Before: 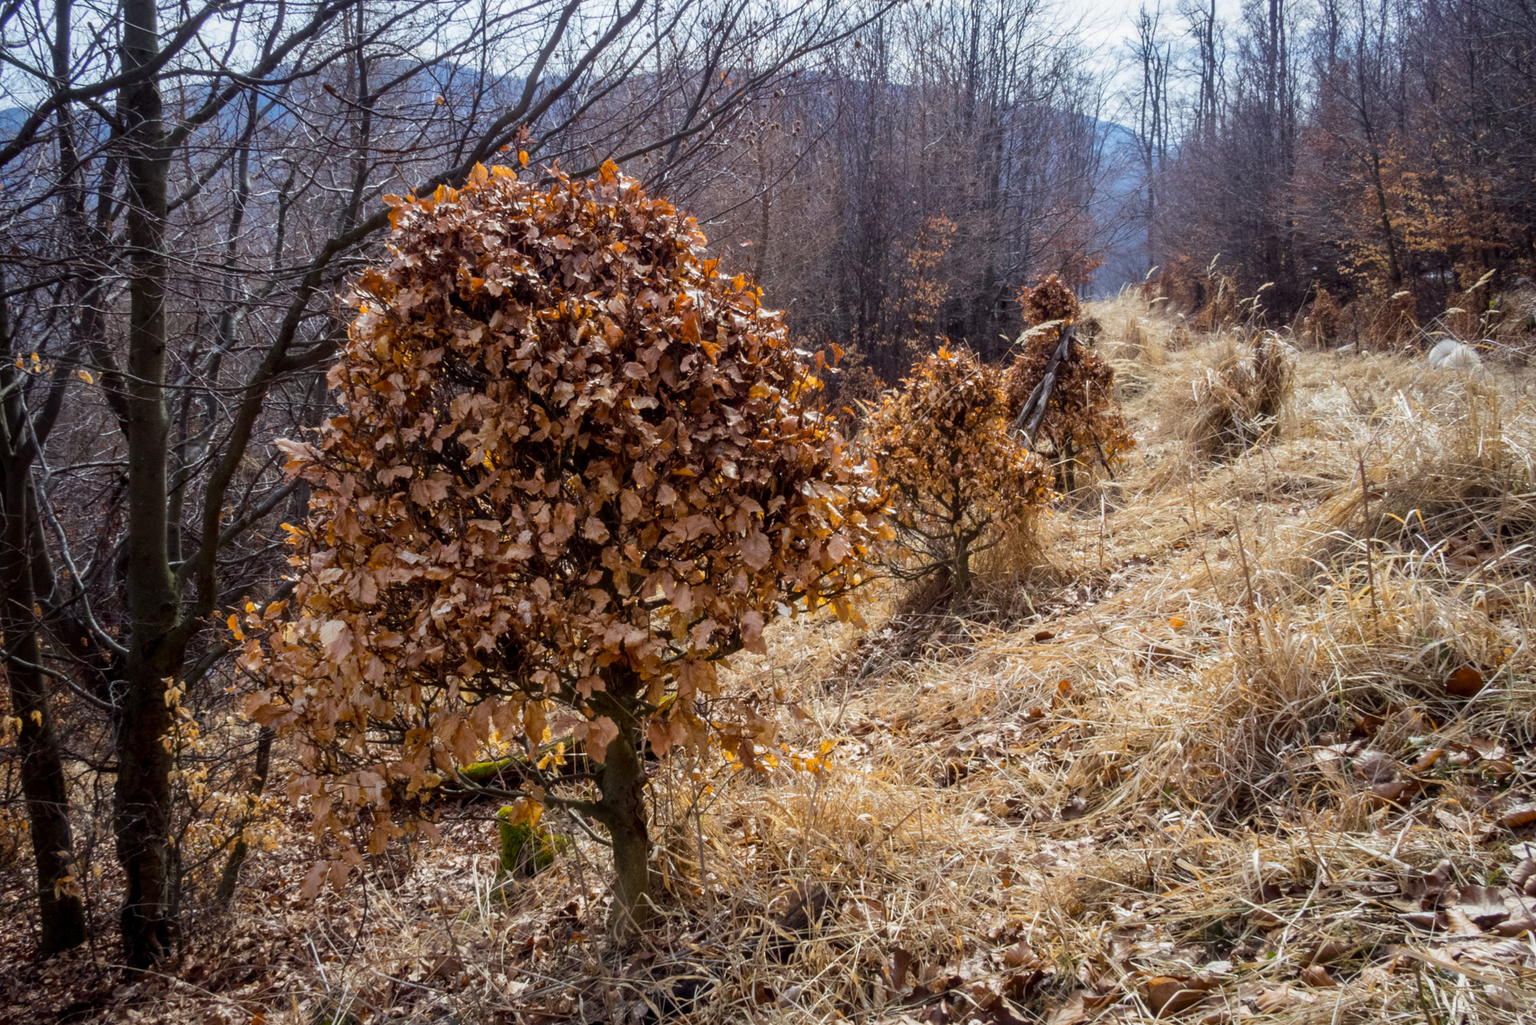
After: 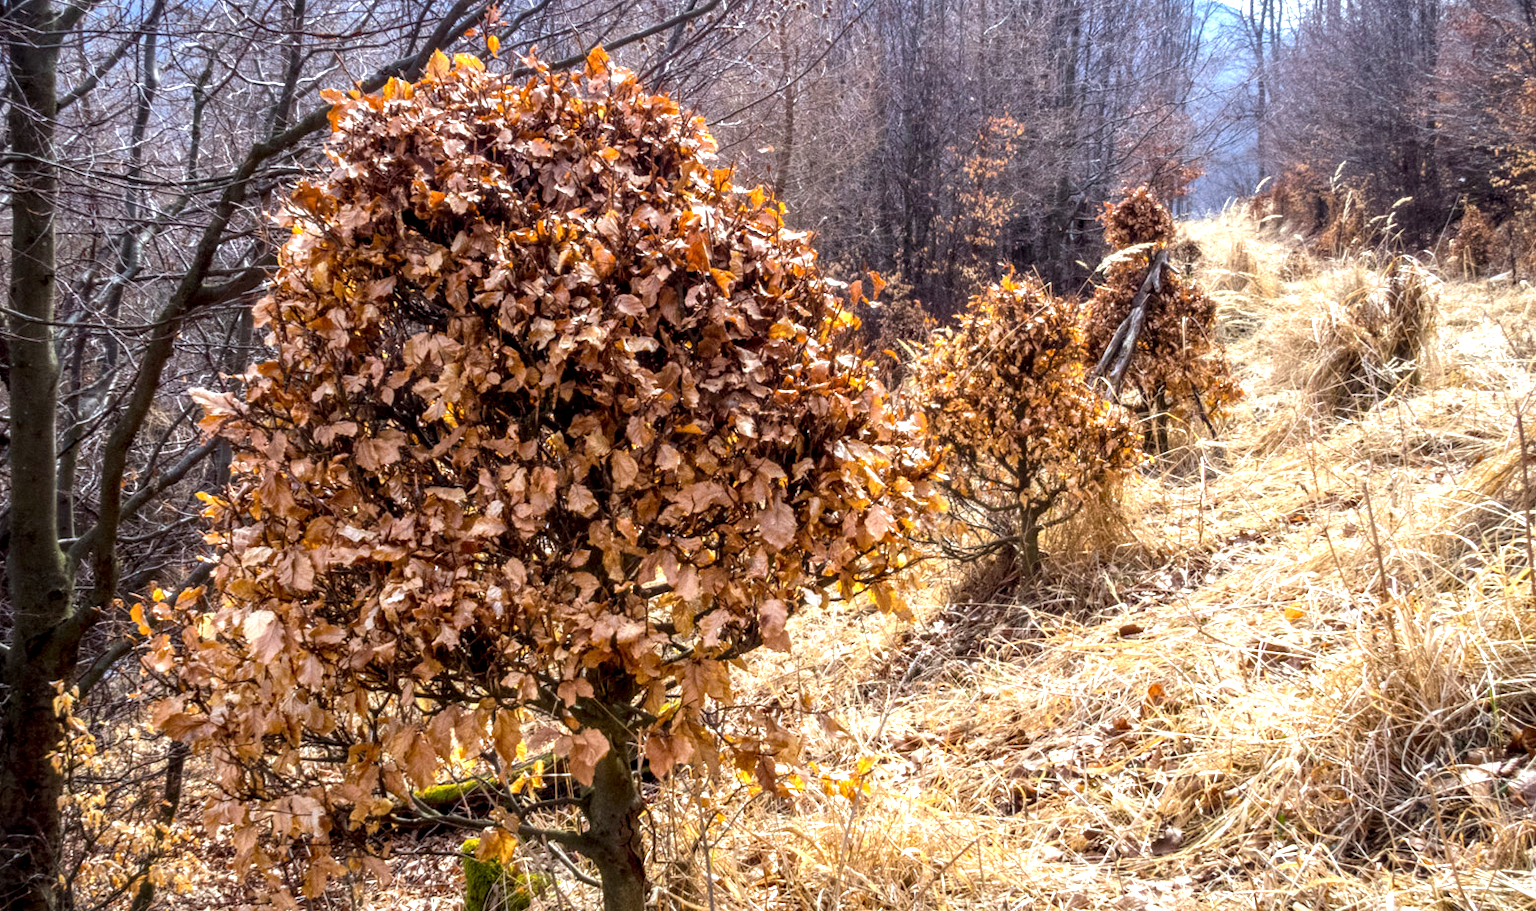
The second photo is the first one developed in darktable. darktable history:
local contrast: detail 130%
levels: mode automatic
exposure: exposure 0.991 EV, compensate highlight preservation false
crop: left 7.884%, top 11.942%, right 10.422%, bottom 15.439%
